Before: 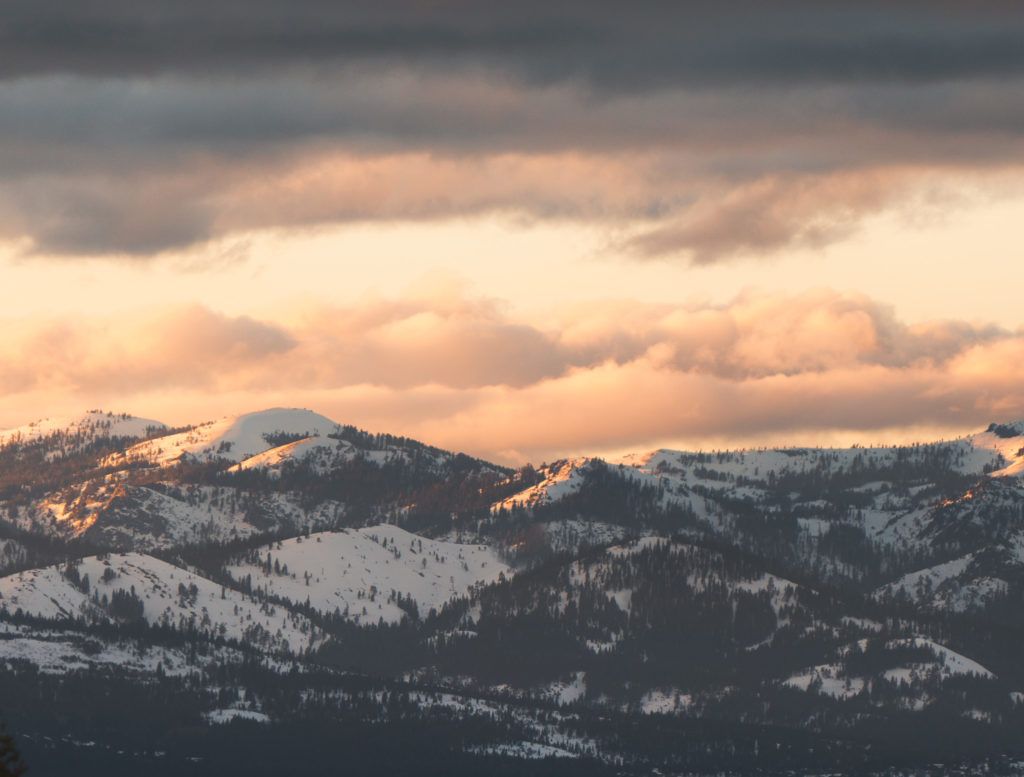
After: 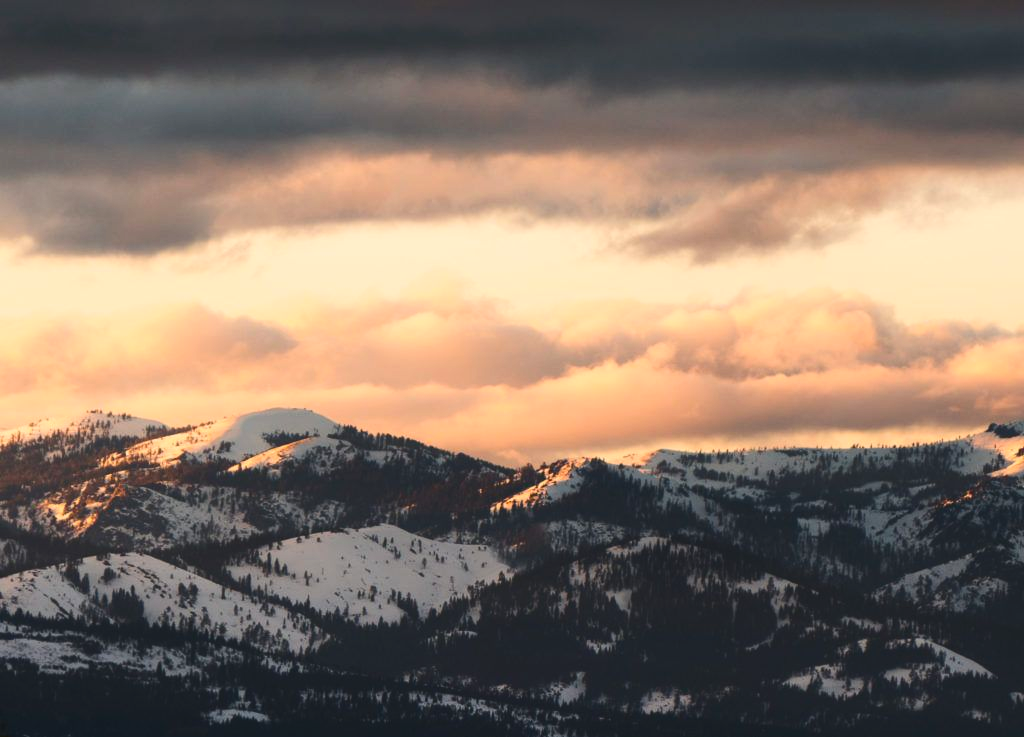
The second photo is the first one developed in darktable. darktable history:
crop and rotate: top 0%, bottom 5.097%
contrast brightness saturation: contrast 0.21, brightness -0.11, saturation 0.21
